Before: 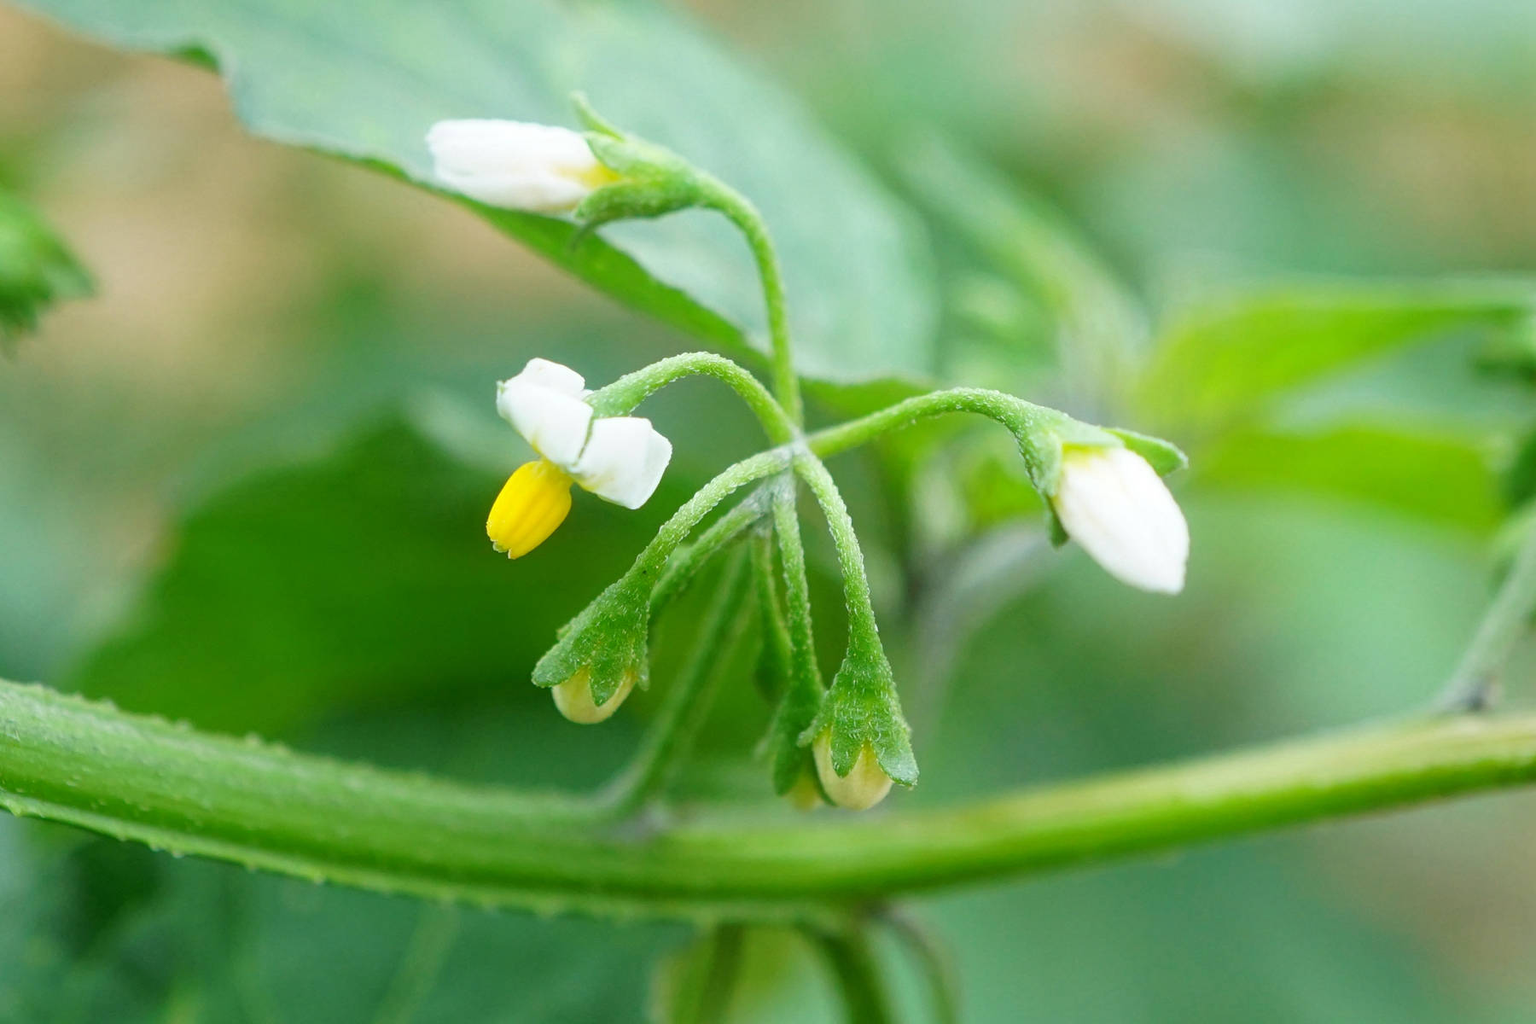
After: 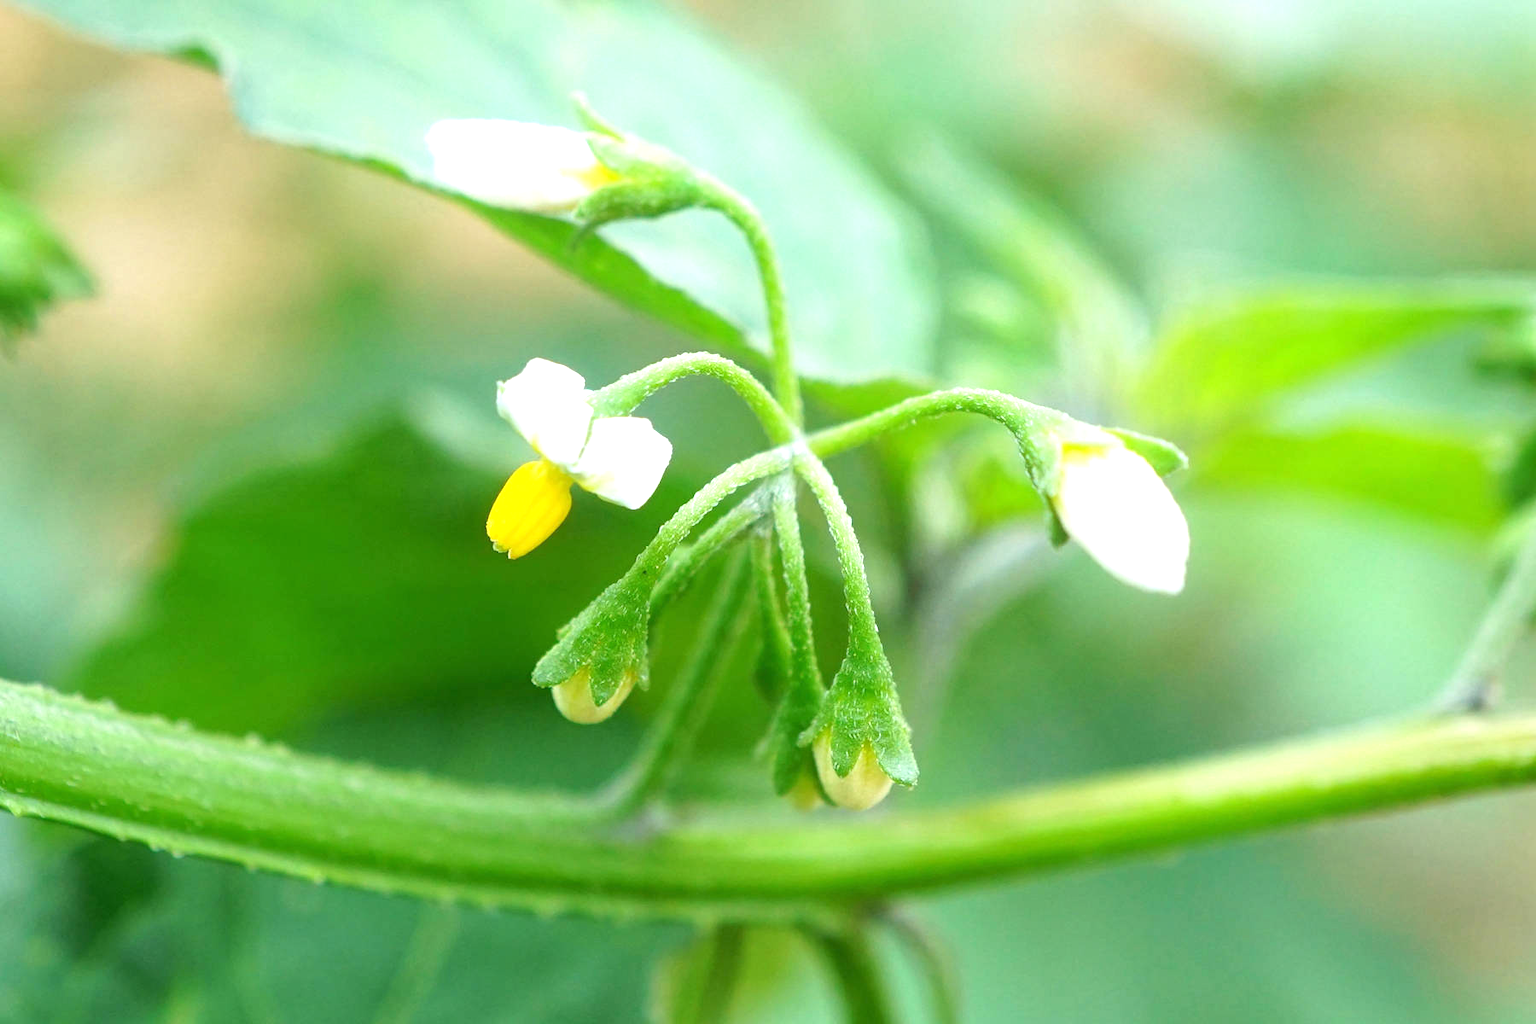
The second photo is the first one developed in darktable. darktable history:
white balance: emerald 1
exposure: black level correction 0, exposure 0.7 EV, compensate exposure bias true, compensate highlight preservation false
